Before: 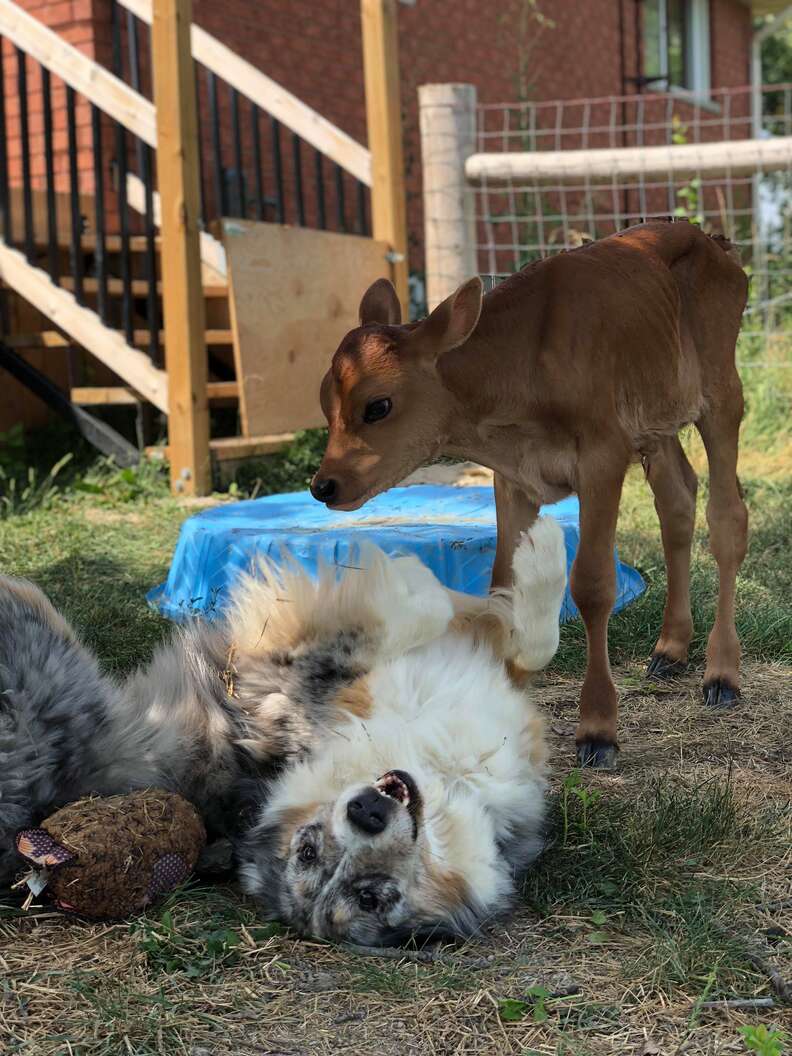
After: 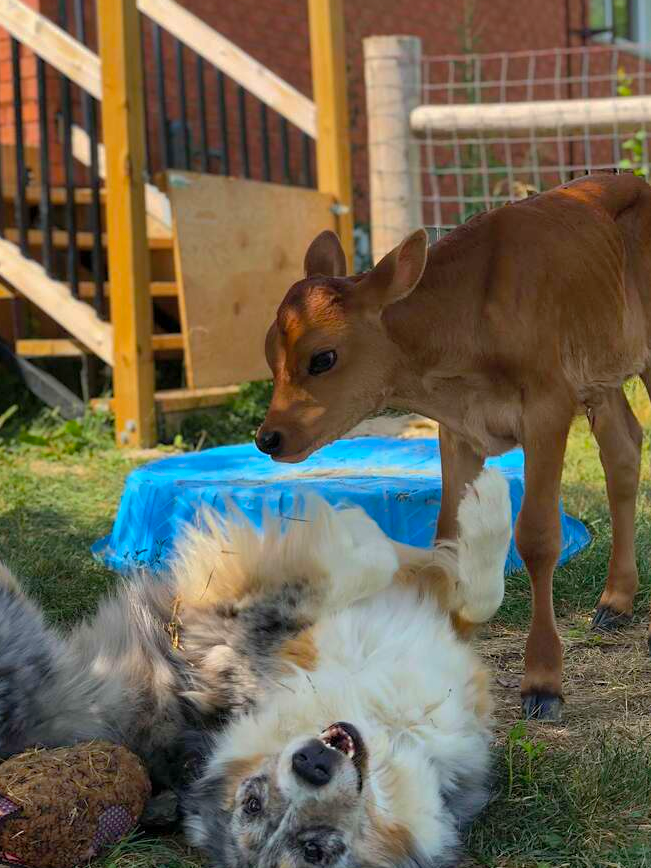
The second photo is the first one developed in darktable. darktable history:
shadows and highlights: on, module defaults
color balance rgb: perceptual saturation grading › global saturation 25%, global vibrance 20%
crop and rotate: left 7.196%, top 4.574%, right 10.605%, bottom 13.178%
sharpen: radius 5.325, amount 0.312, threshold 26.433
